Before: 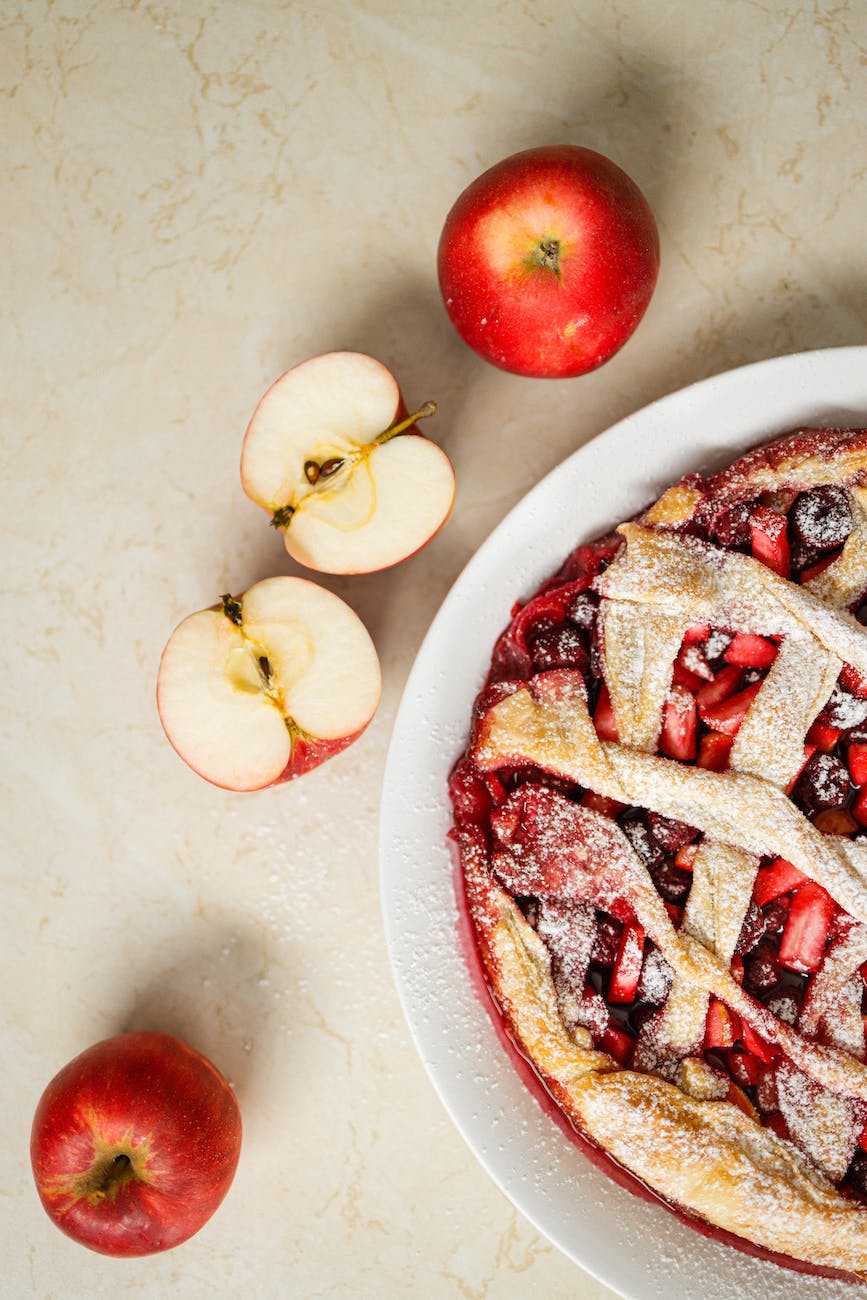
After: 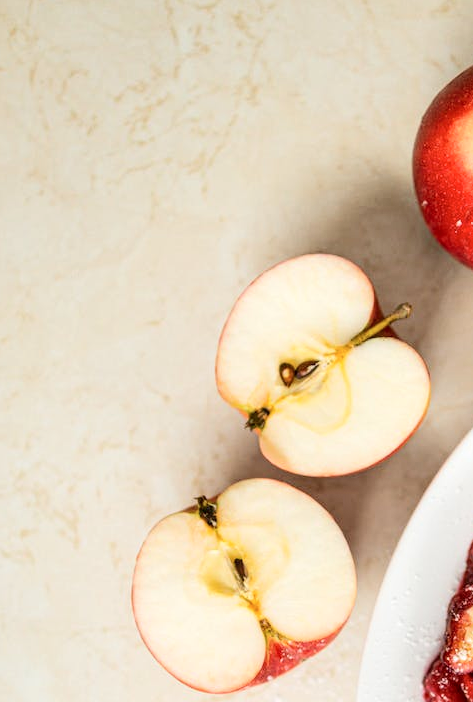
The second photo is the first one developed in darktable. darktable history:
local contrast: on, module defaults
crop and rotate: left 3.06%, top 7.568%, right 42.365%, bottom 38.363%
tone curve: curves: ch0 [(0, 0) (0.004, 0.001) (0.133, 0.112) (0.325, 0.362) (0.832, 0.893) (1, 1)], color space Lab, independent channels, preserve colors none
